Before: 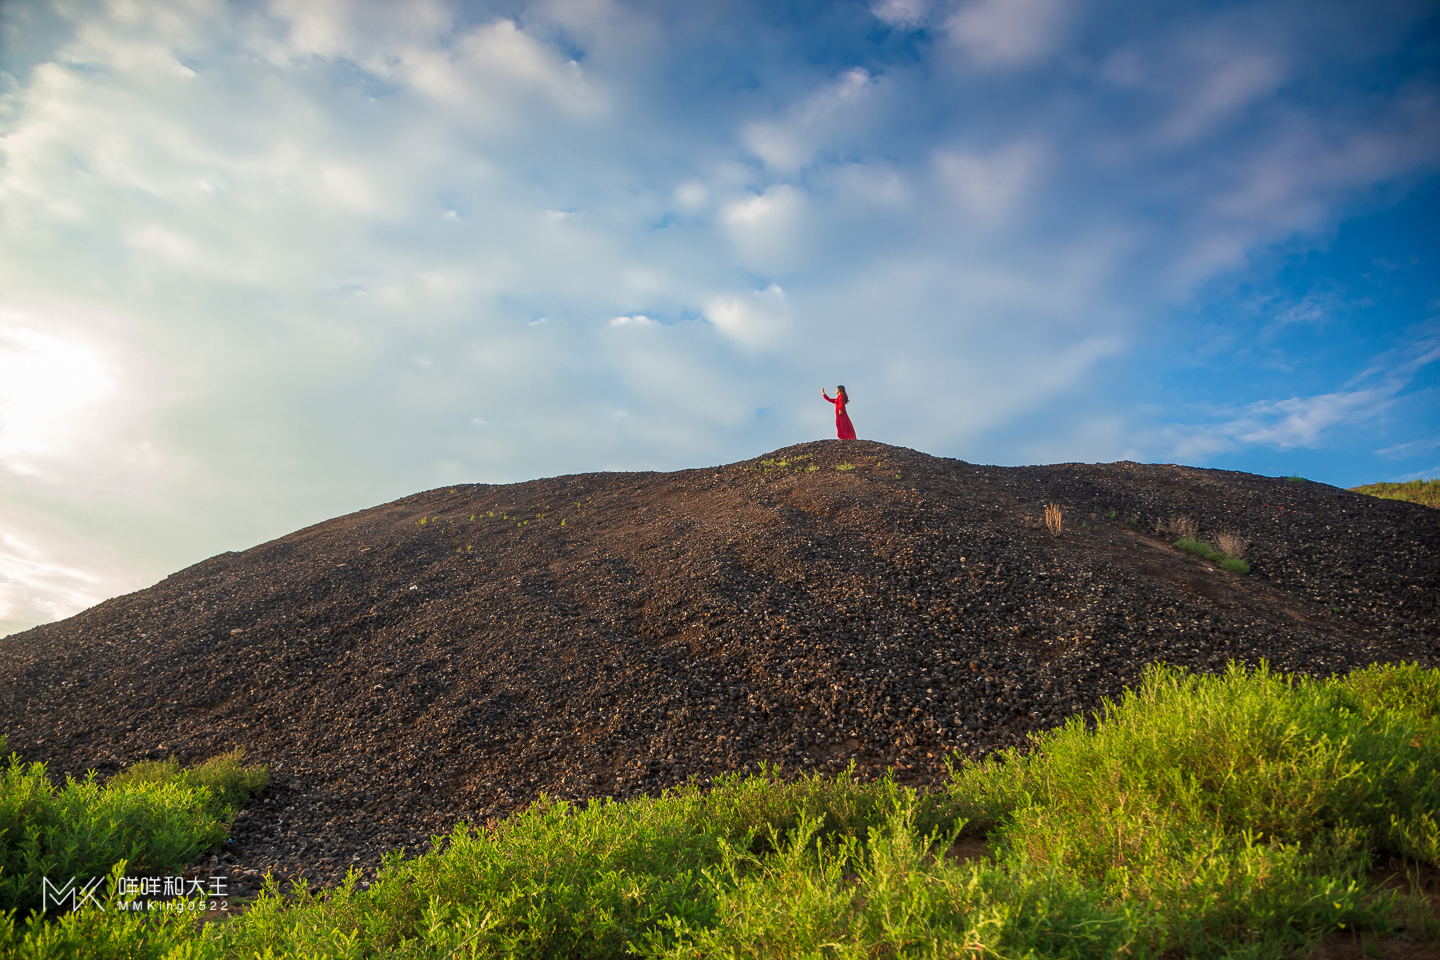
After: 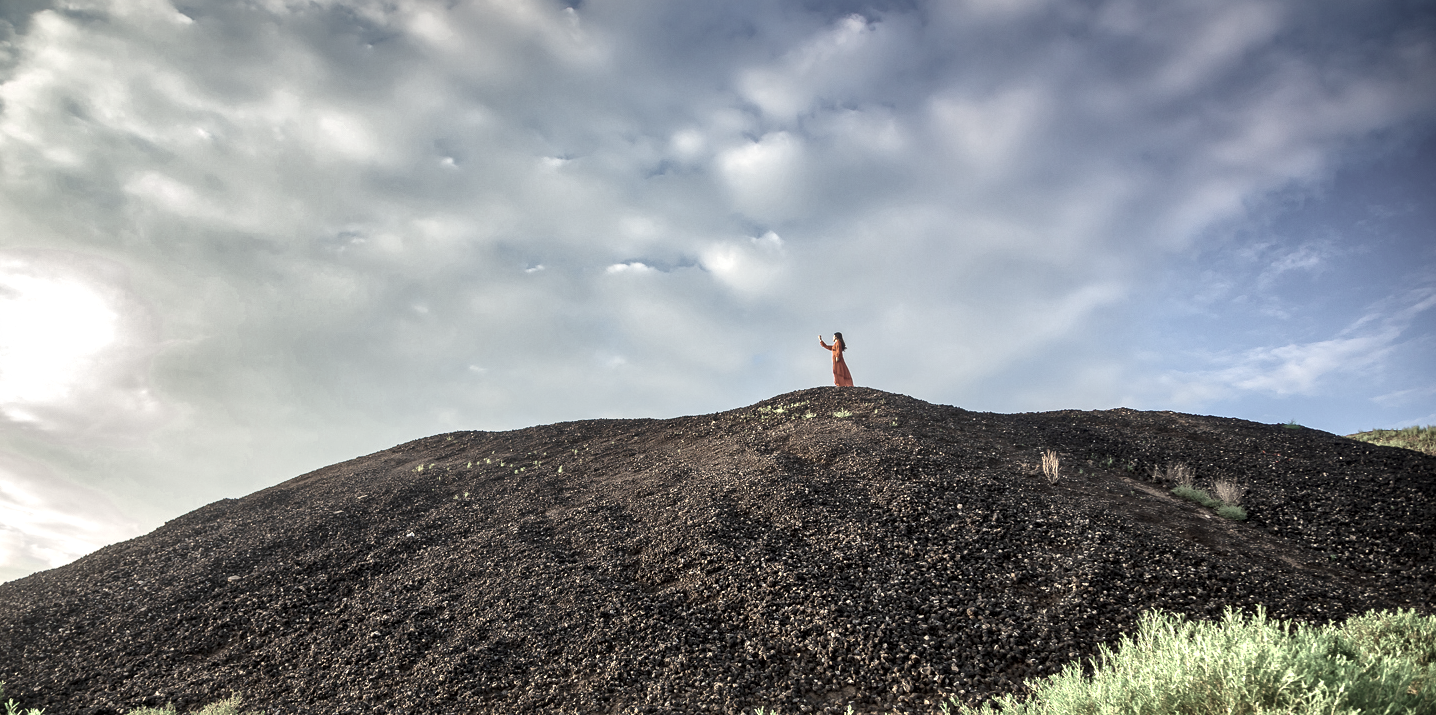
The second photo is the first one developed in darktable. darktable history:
shadows and highlights: radius 106.95, shadows 24.11, highlights -59.07, low approximation 0.01, soften with gaussian
local contrast: mode bilateral grid, contrast 20, coarseness 50, detail 173%, midtone range 0.2
color zones: curves: ch0 [(0.25, 0.667) (0.758, 0.368)]; ch1 [(0.215, 0.245) (0.761, 0.373)]; ch2 [(0.247, 0.554) (0.761, 0.436)]
crop: left 0.219%, top 5.525%, bottom 19.92%
